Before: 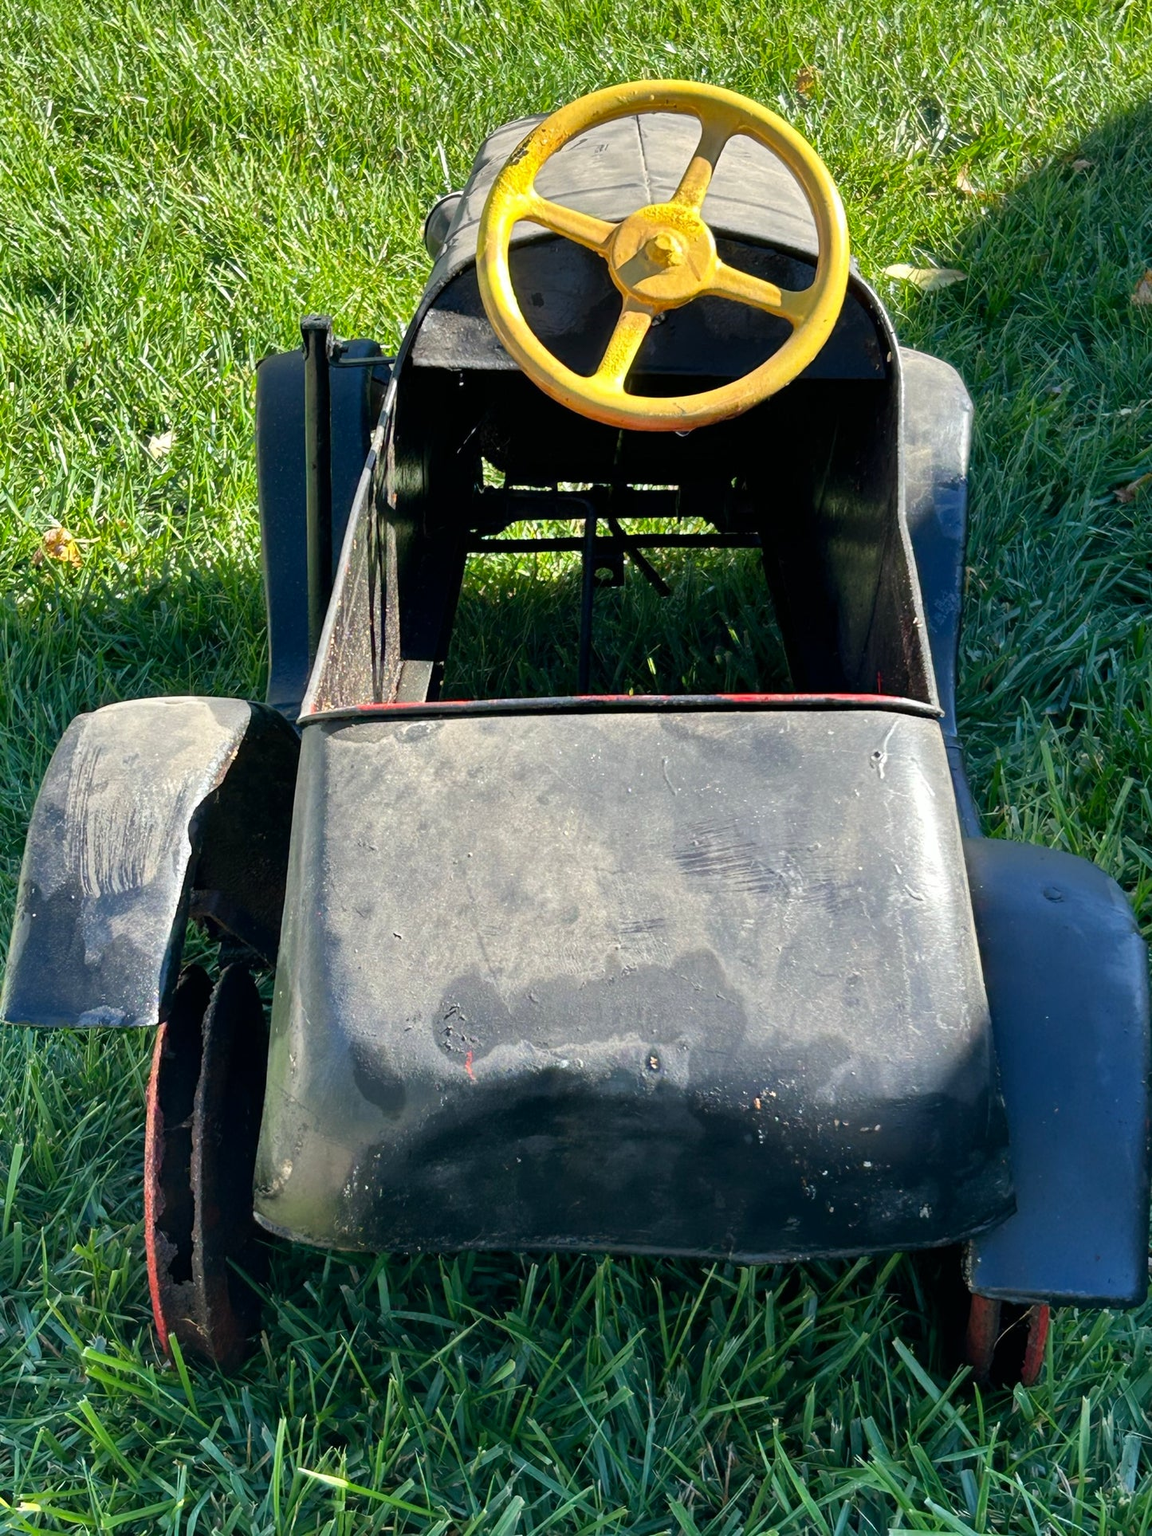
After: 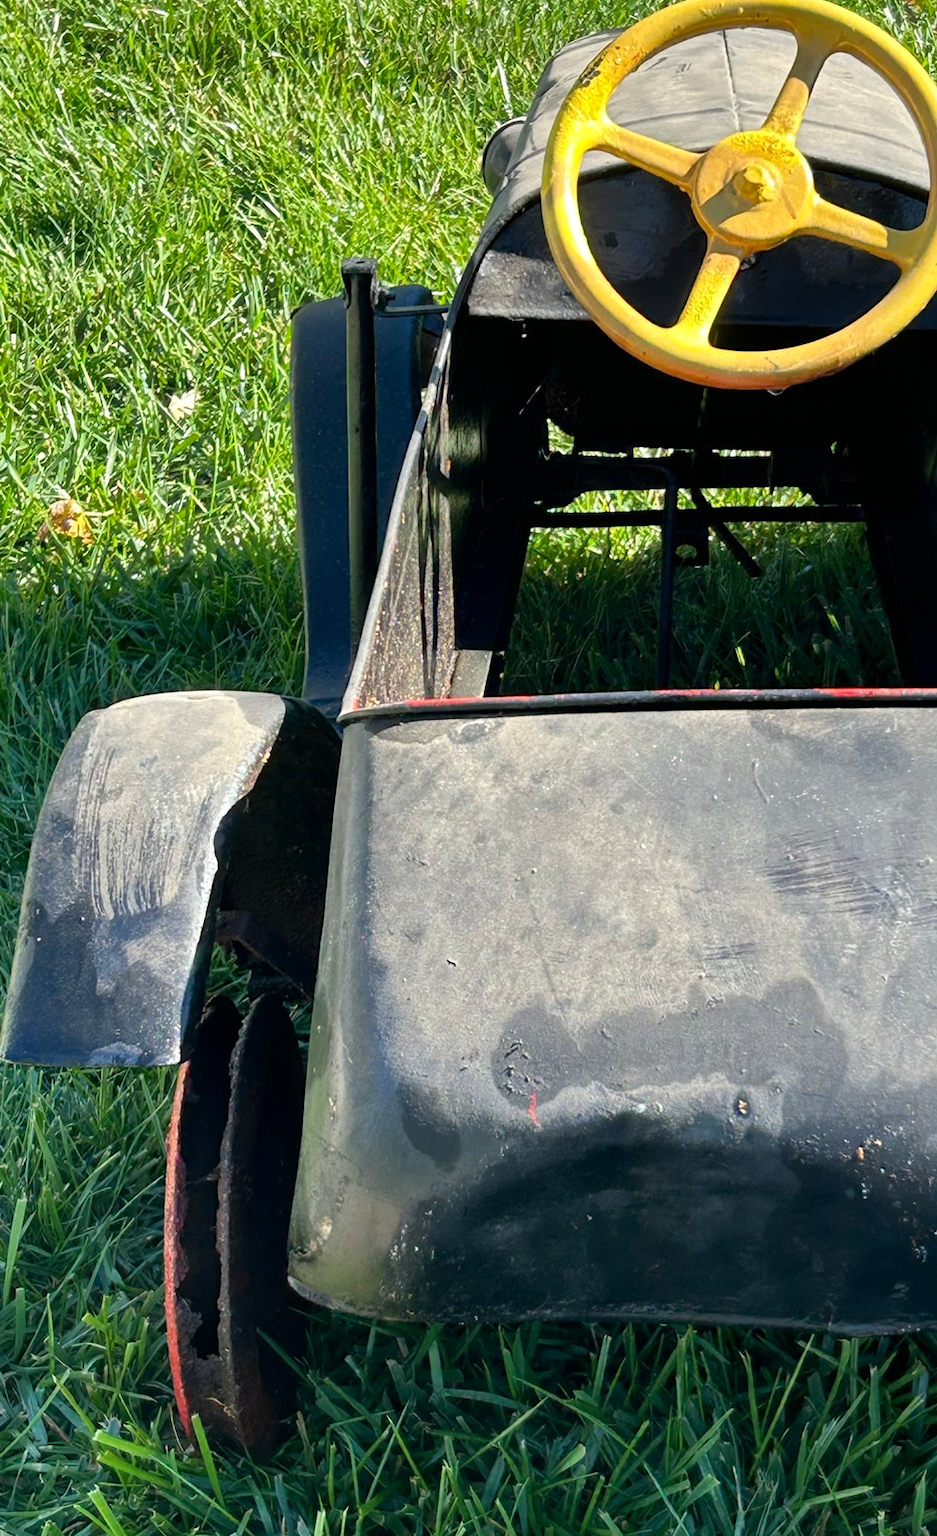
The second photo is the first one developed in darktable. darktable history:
crop: top 5.803%, right 27.864%, bottom 5.804%
tone equalizer: on, module defaults
